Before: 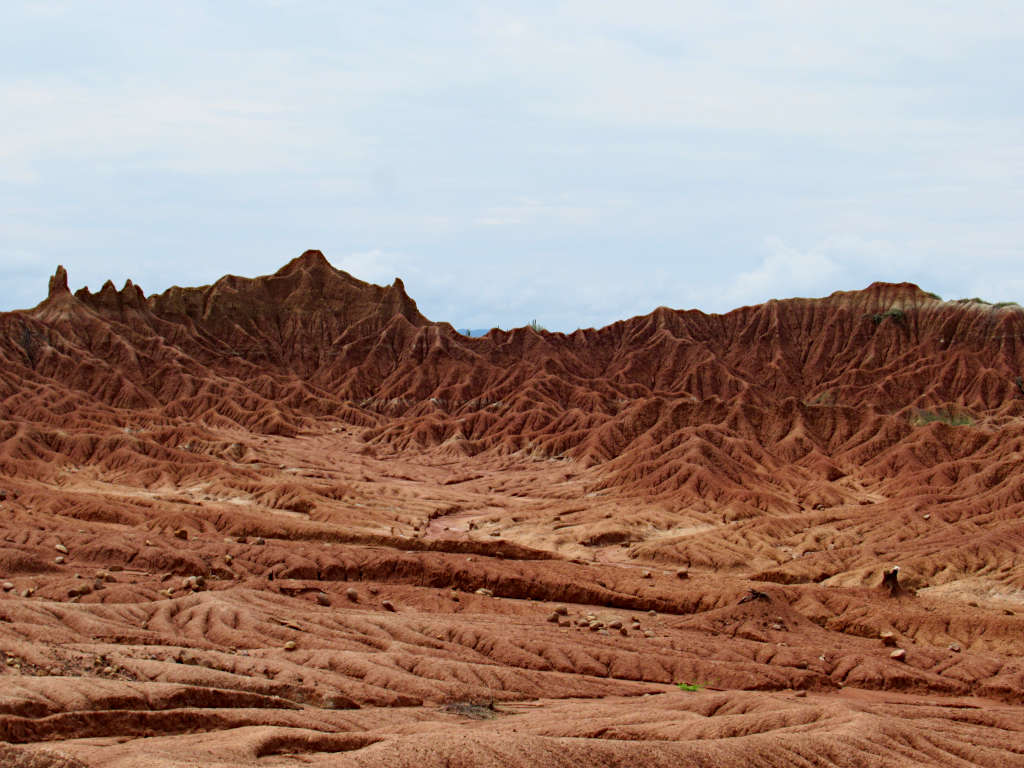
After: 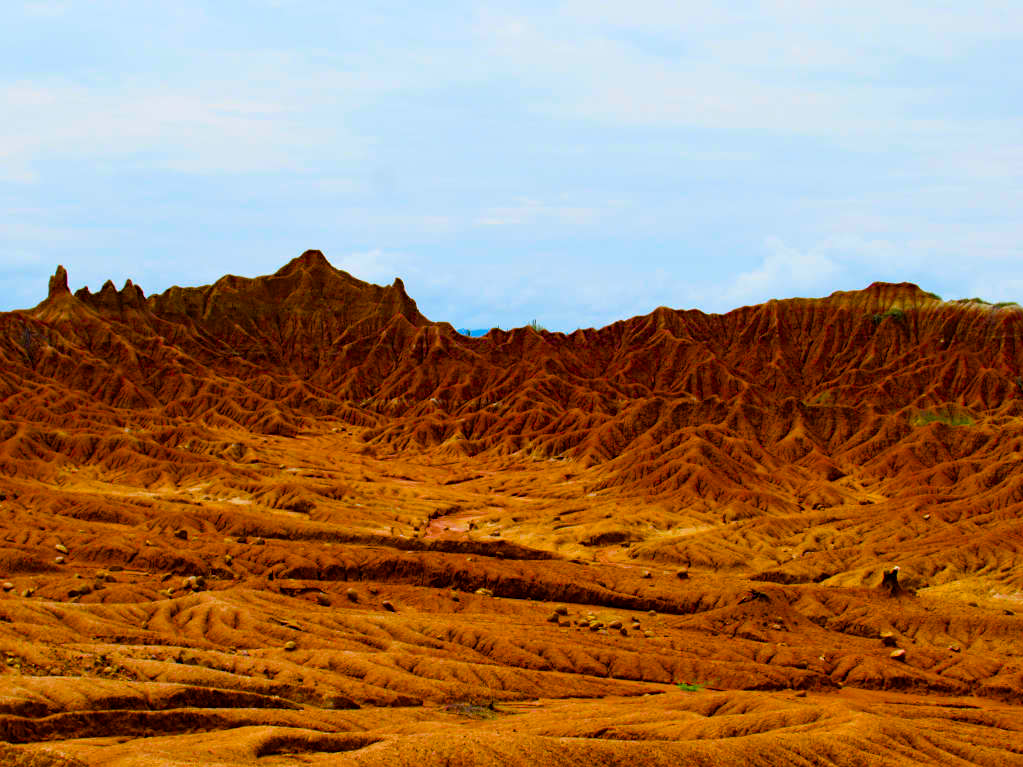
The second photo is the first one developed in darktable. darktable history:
color balance rgb: perceptual saturation grading › global saturation 64.29%, perceptual saturation grading › highlights 59.506%, perceptual saturation grading › mid-tones 49.955%, perceptual saturation grading › shadows 50.023%
crop and rotate: left 0.067%, bottom 0.008%
